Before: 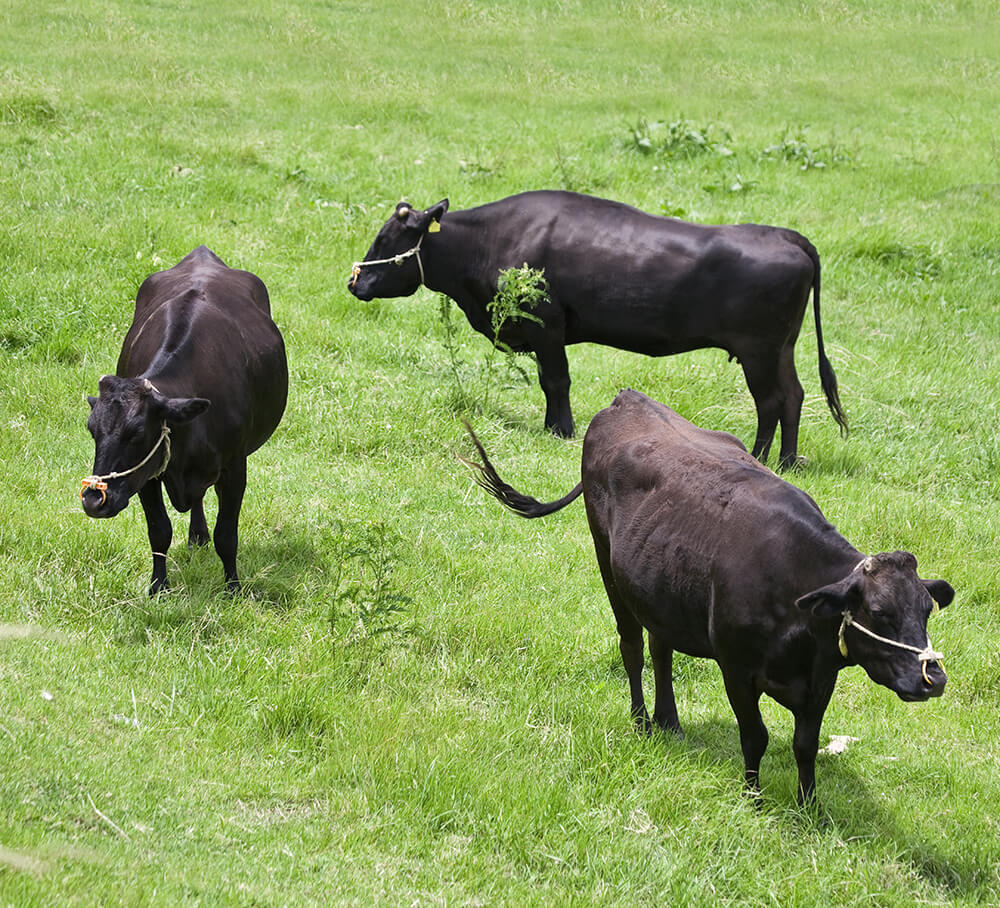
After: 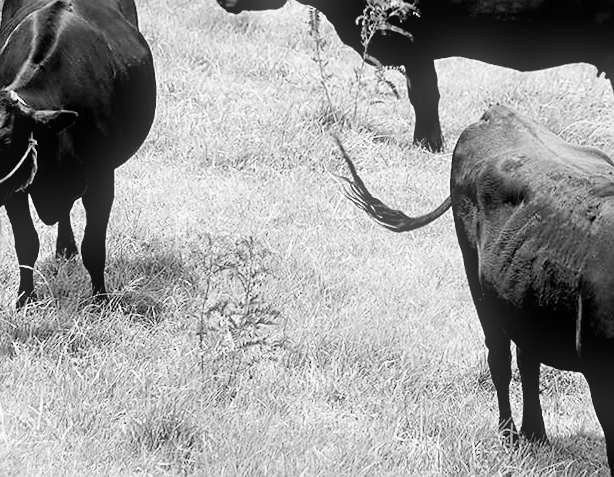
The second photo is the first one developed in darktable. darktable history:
filmic rgb: middle gray luminance 12.74%, black relative exposure -10.13 EV, white relative exposure 3.47 EV, threshold 6 EV, target black luminance 0%, hardness 5.74, latitude 44.69%, contrast 1.221, highlights saturation mix 5%, shadows ↔ highlights balance 26.78%, add noise in highlights 0, preserve chrominance no, color science v3 (2019), use custom middle-gray values true, iterations of high-quality reconstruction 0, contrast in highlights soft, enable highlight reconstruction true
crop: left 13.312%, top 31.28%, right 24.627%, bottom 15.582%
color calibration: output gray [0.267, 0.423, 0.267, 0], illuminant same as pipeline (D50), adaptation none (bypass)
sharpen: radius 1.458, amount 0.398, threshold 1.271
bloom: size 5%, threshold 95%, strength 15%
exposure: black level correction 0.01, exposure 0.011 EV, compensate highlight preservation false
rotate and perspective: rotation 0.174°, lens shift (vertical) 0.013, lens shift (horizontal) 0.019, shear 0.001, automatic cropping original format, crop left 0.007, crop right 0.991, crop top 0.016, crop bottom 0.997
